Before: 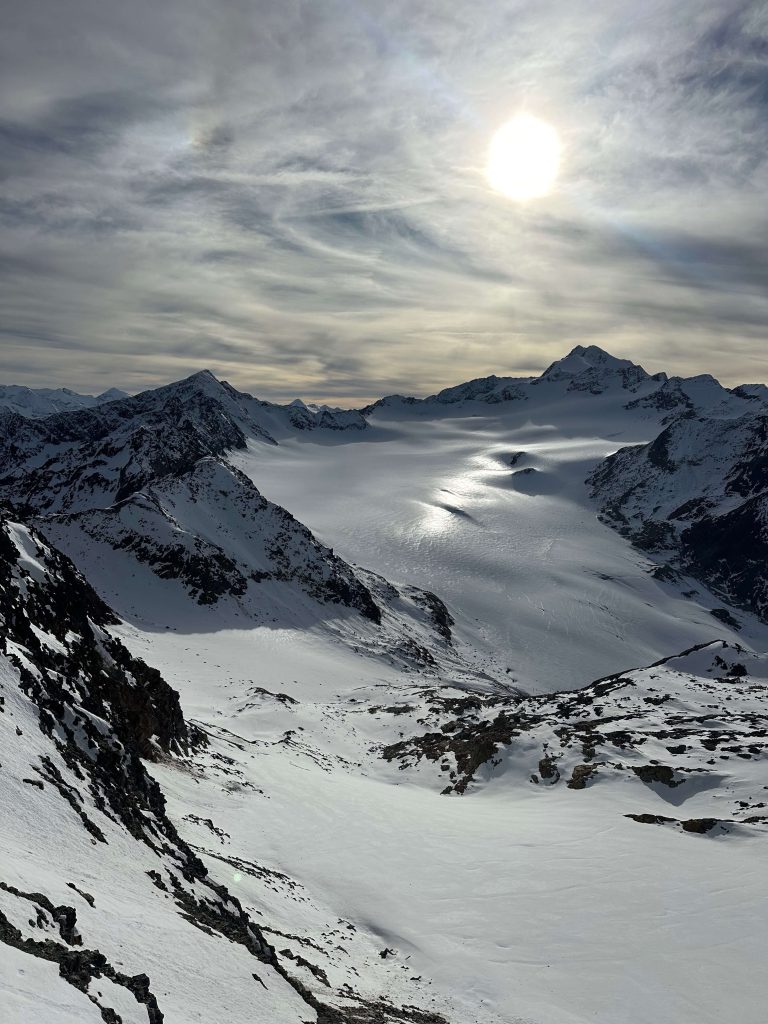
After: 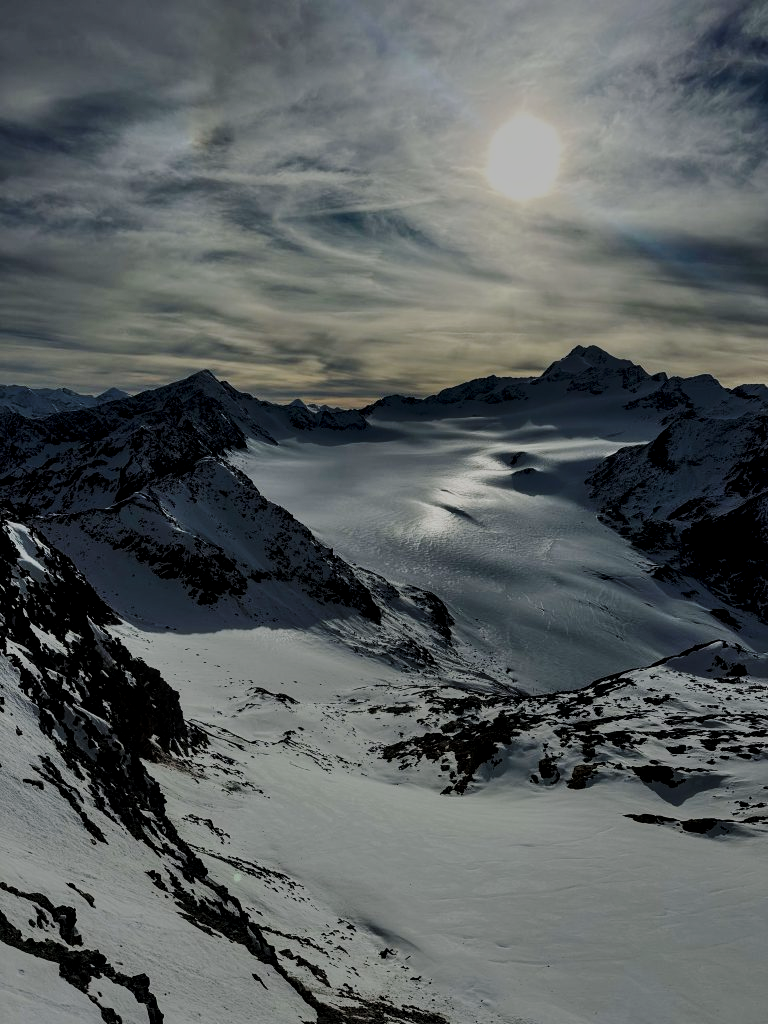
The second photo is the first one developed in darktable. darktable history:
local contrast: detail 130%
shadows and highlights: white point adjustment -3.46, highlights -63.43, soften with gaussian
color balance rgb: shadows lift › chroma 0.993%, shadows lift › hue 111.76°, perceptual saturation grading › global saturation 0.698%, perceptual brilliance grading › global brilliance 1.669%, perceptual brilliance grading › highlights -3.906%, global vibrance 20%
color calibration: illuminant same as pipeline (D50), adaptation none (bypass), x 0.333, y 0.334, temperature 5007.22 K
exposure: exposure -1.924 EV, compensate exposure bias true, compensate highlight preservation false
base curve: curves: ch0 [(0, 0) (0.028, 0.03) (0.121, 0.232) (0.46, 0.748) (0.859, 0.968) (1, 1)], preserve colors none
